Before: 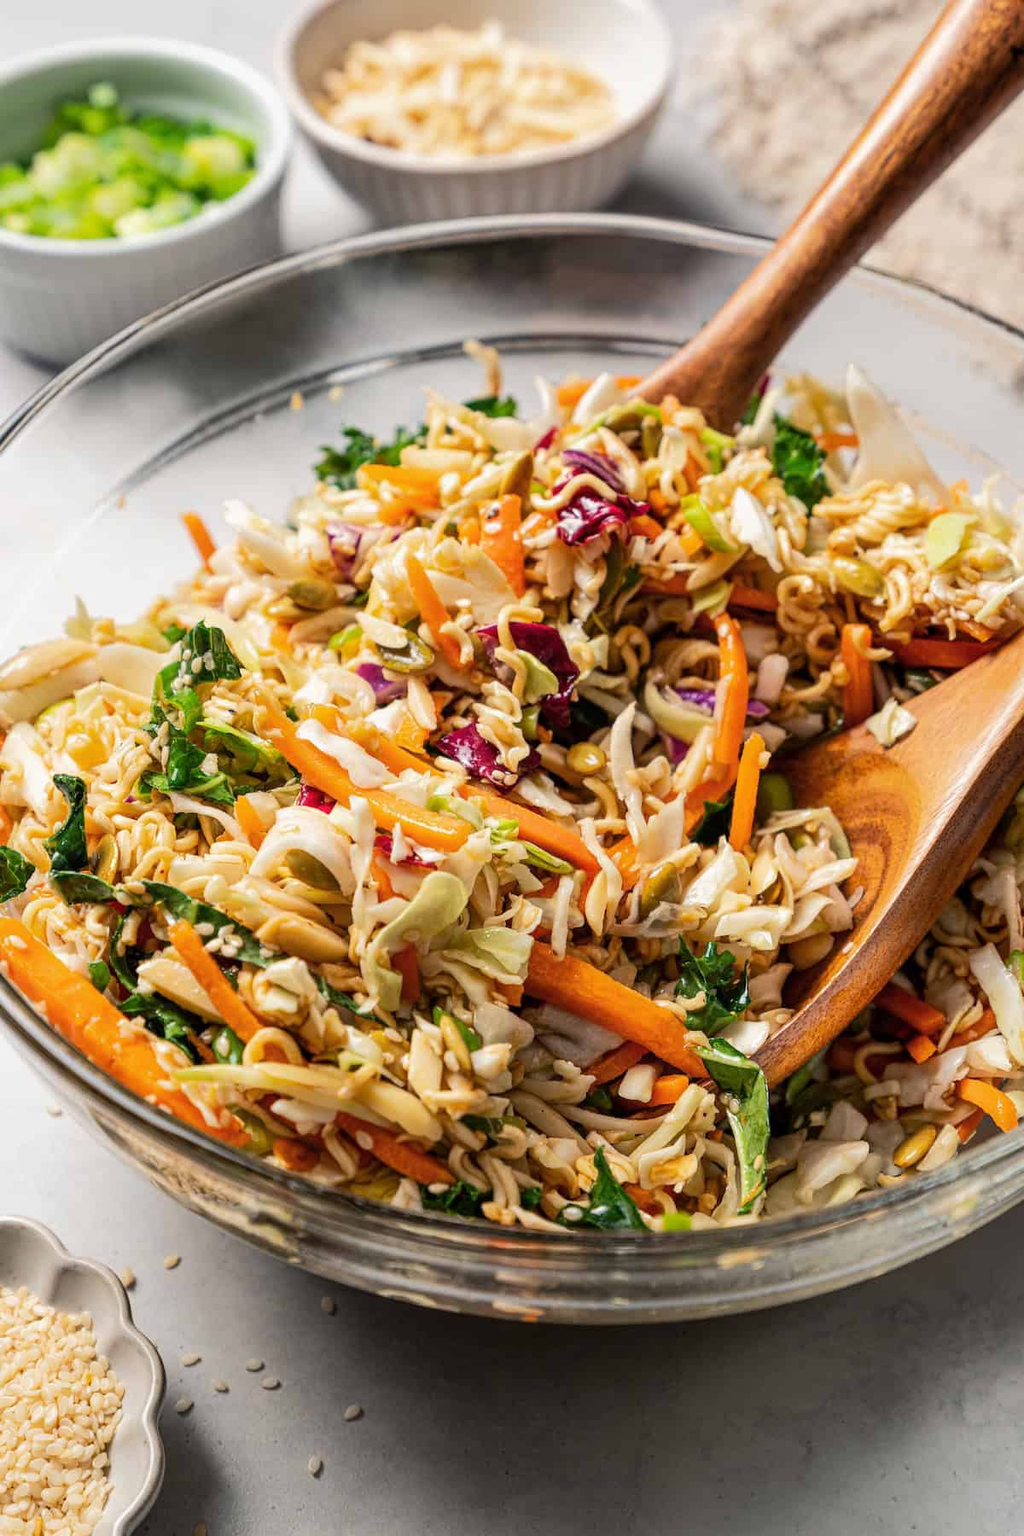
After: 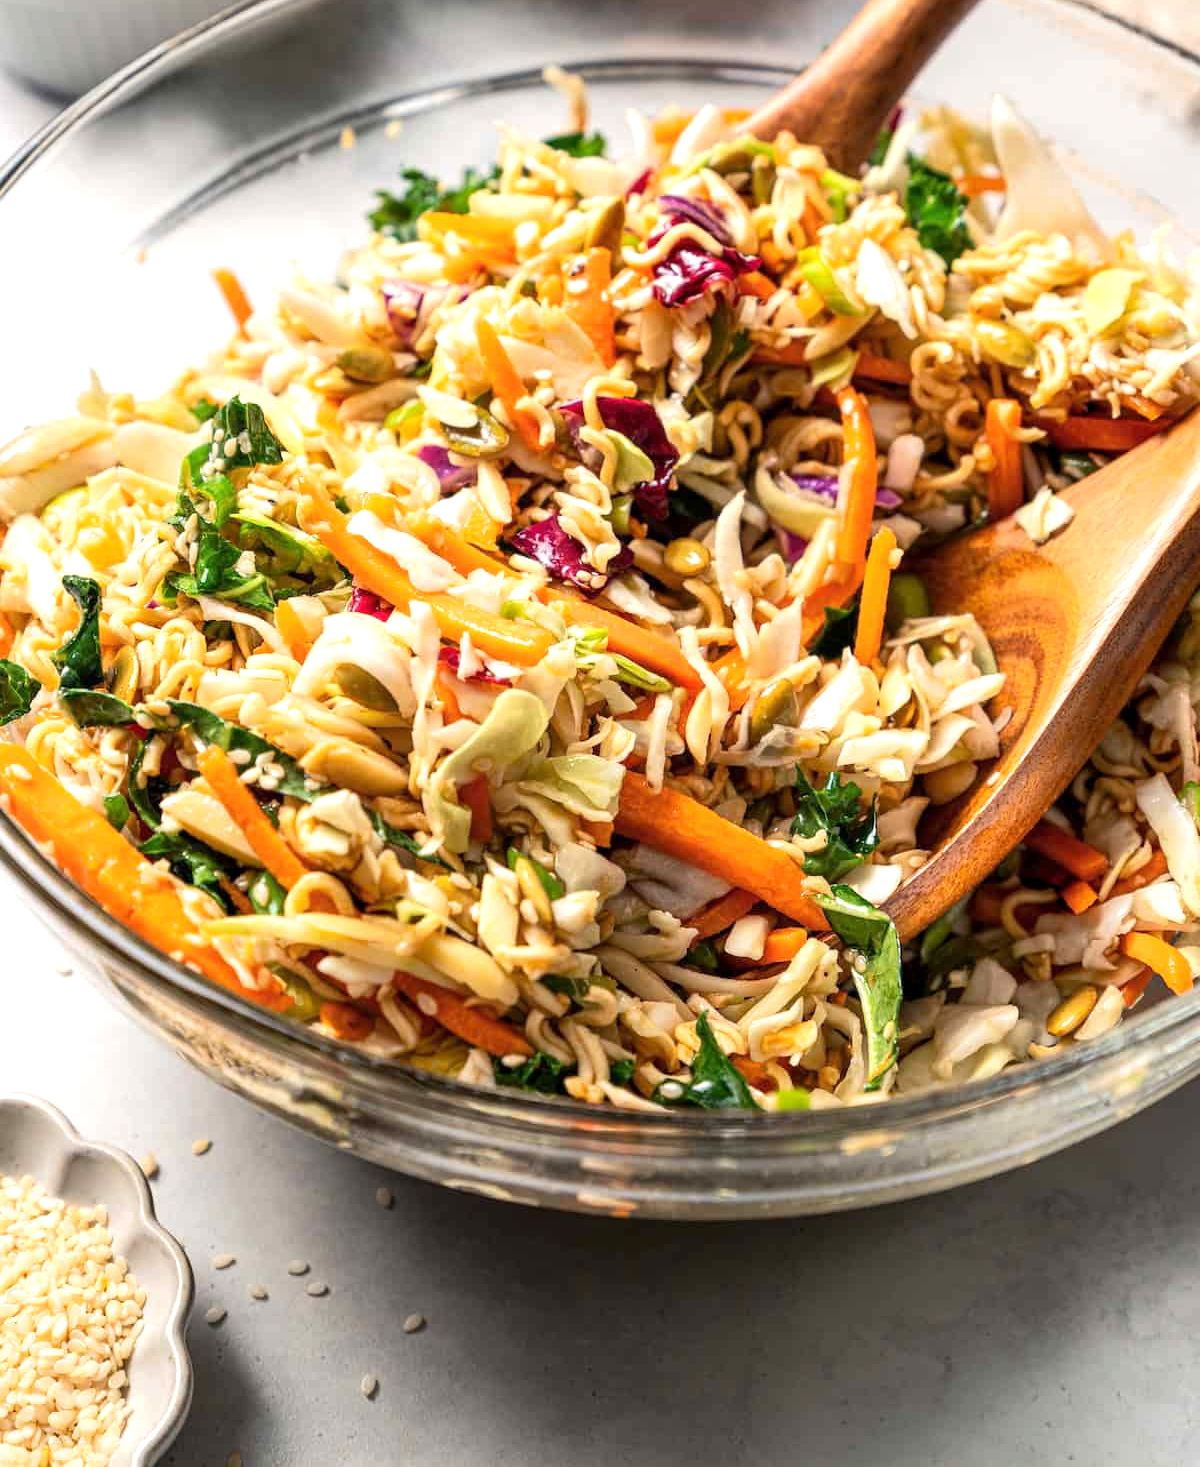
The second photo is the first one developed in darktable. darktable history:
crop and rotate: top 18.446%
exposure: black level correction 0.001, exposure 0.498 EV, compensate highlight preservation false
